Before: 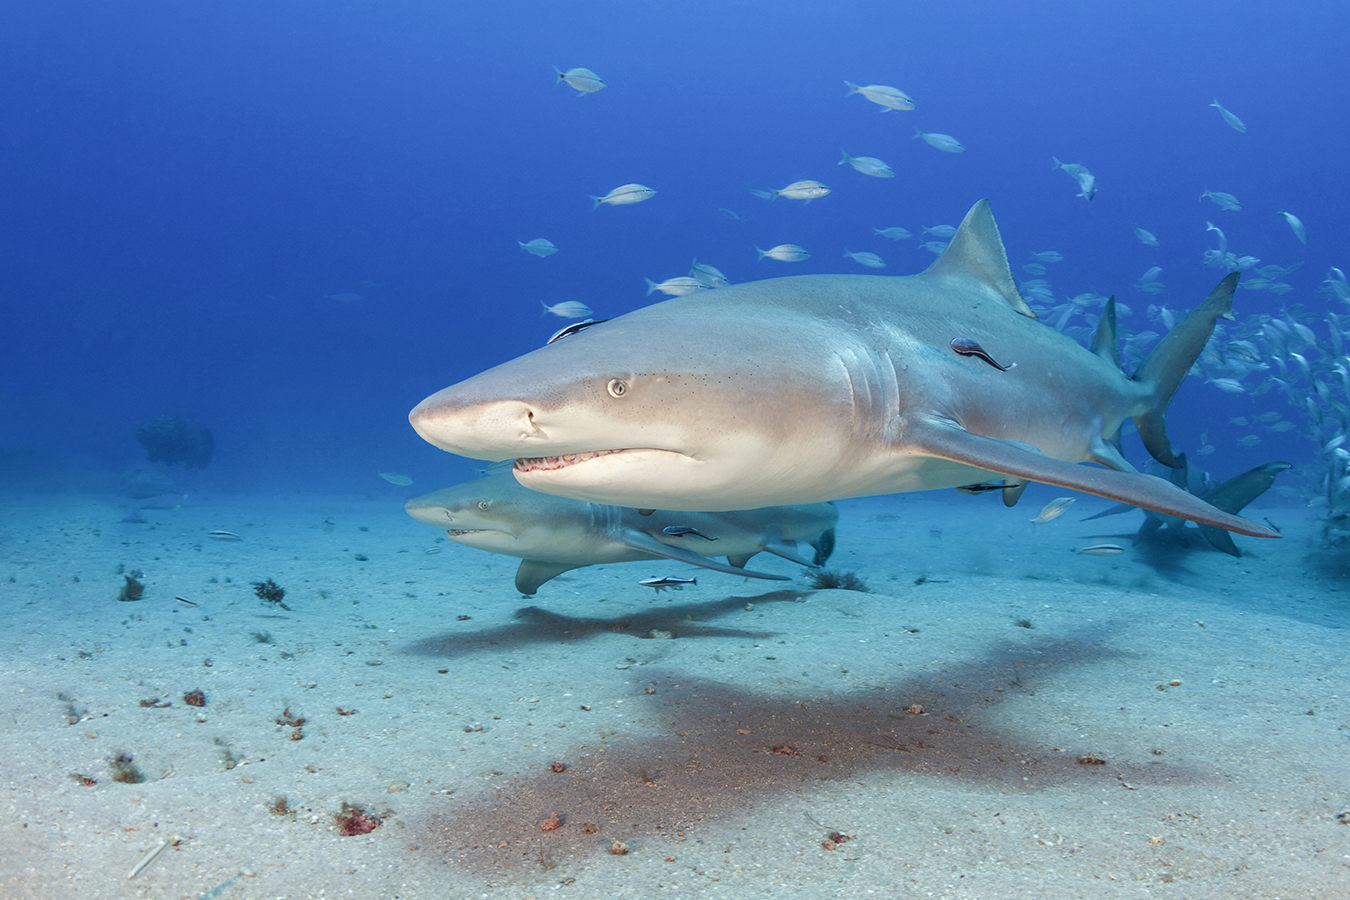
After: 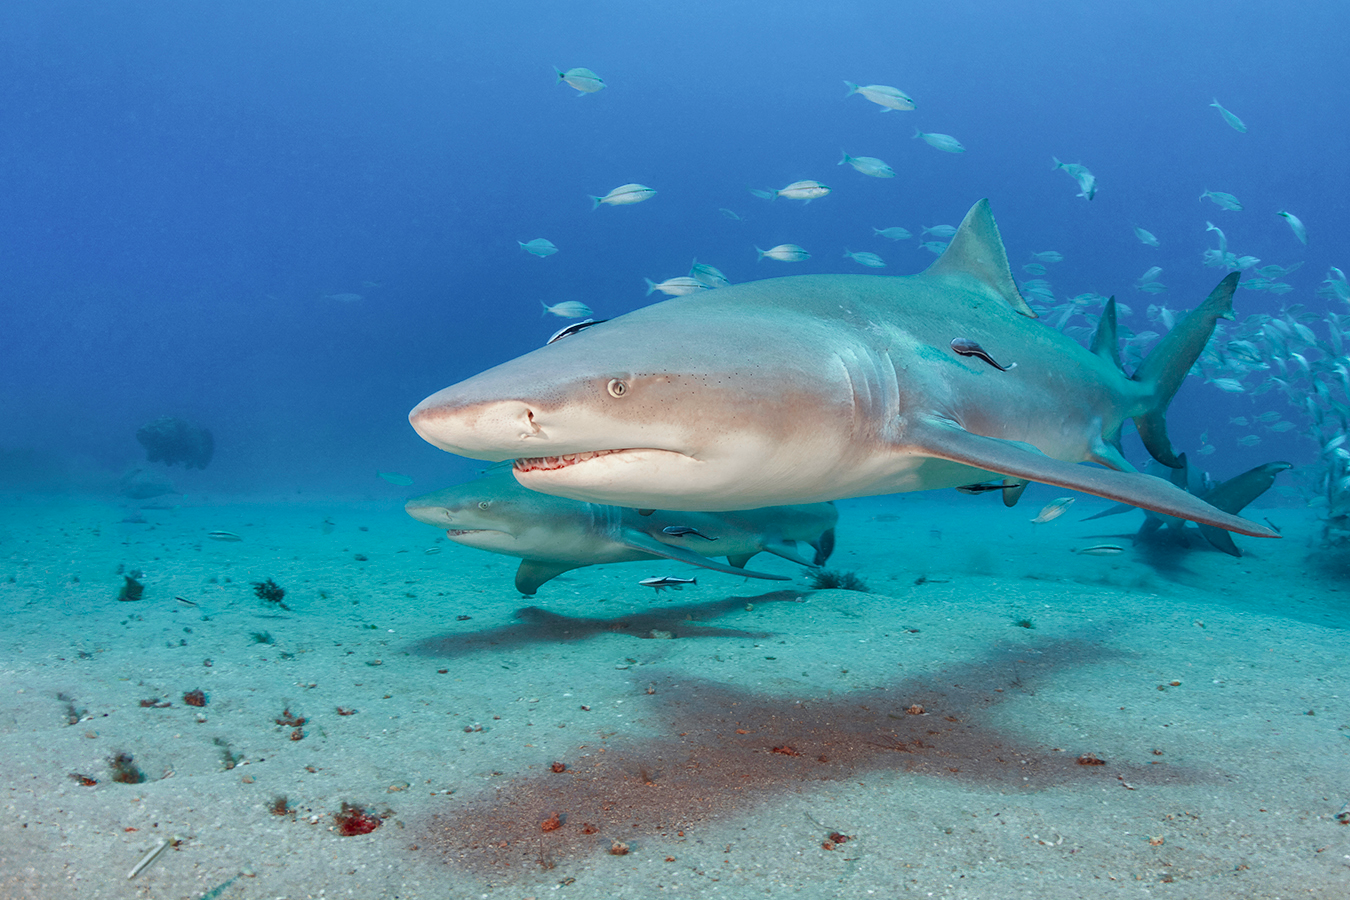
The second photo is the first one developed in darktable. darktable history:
color zones: curves: ch0 [(0, 0.299) (0.25, 0.383) (0.456, 0.352) (0.736, 0.571)]; ch1 [(0, 0.63) (0.151, 0.568) (0.254, 0.416) (0.47, 0.558) (0.732, 0.37) (0.909, 0.492)]; ch2 [(0.004, 0.604) (0.158, 0.443) (0.257, 0.403) (0.761, 0.468)]
shadows and highlights: shadows 75, highlights -60.85, soften with gaussian
